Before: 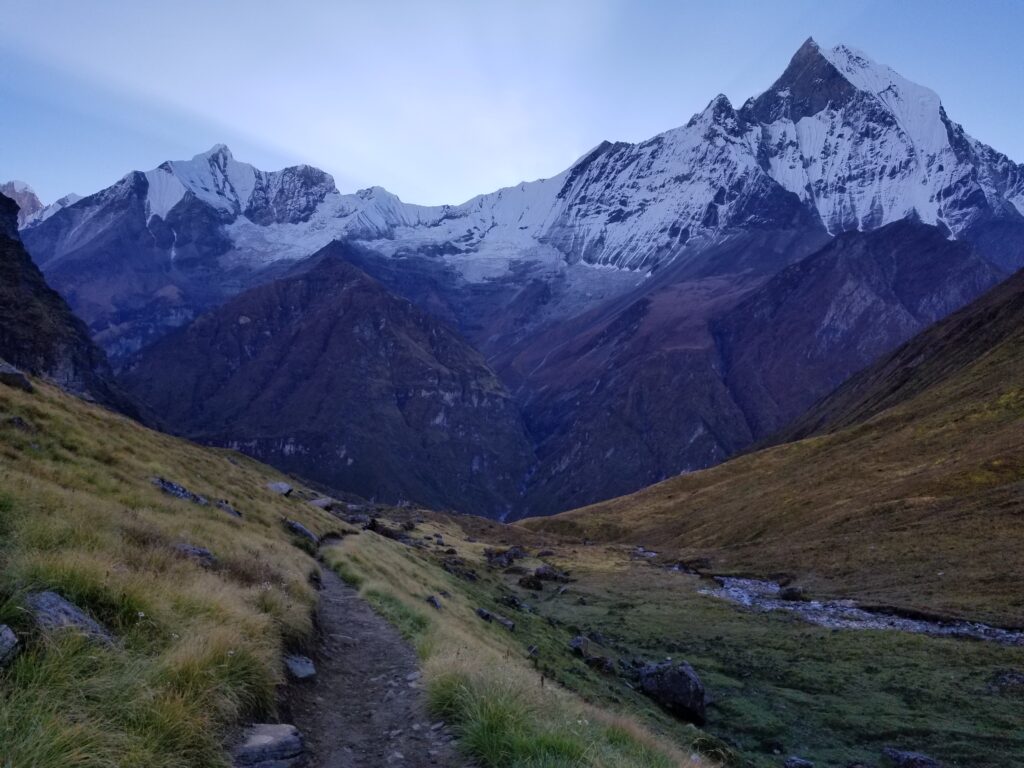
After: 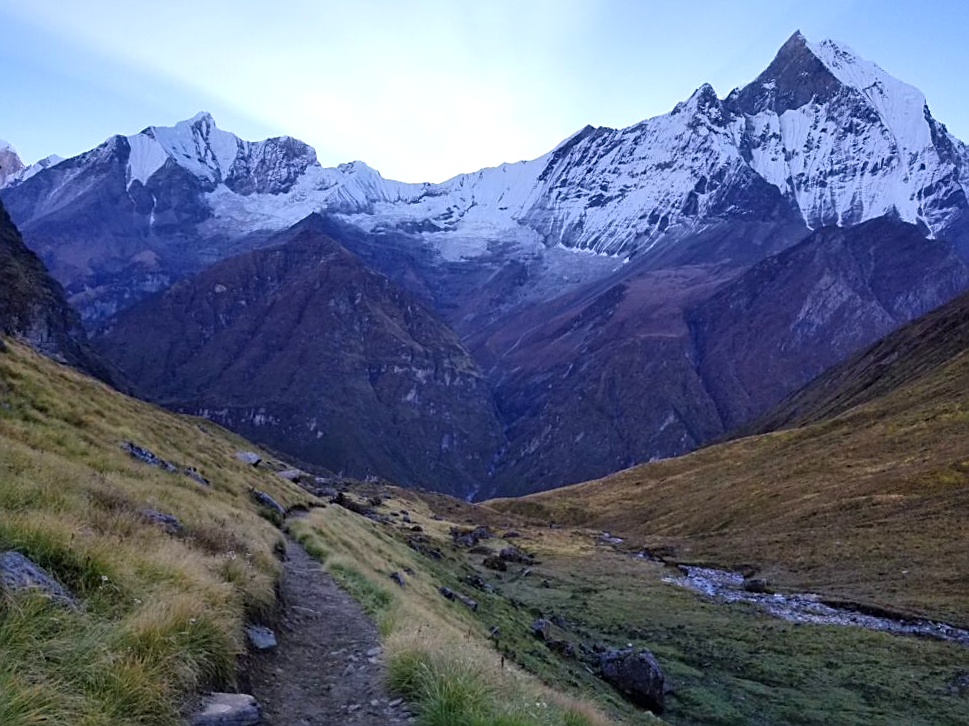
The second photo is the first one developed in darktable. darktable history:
sharpen: on, module defaults
crop and rotate: angle -2.47°
exposure: exposure 0.606 EV, compensate highlight preservation false
